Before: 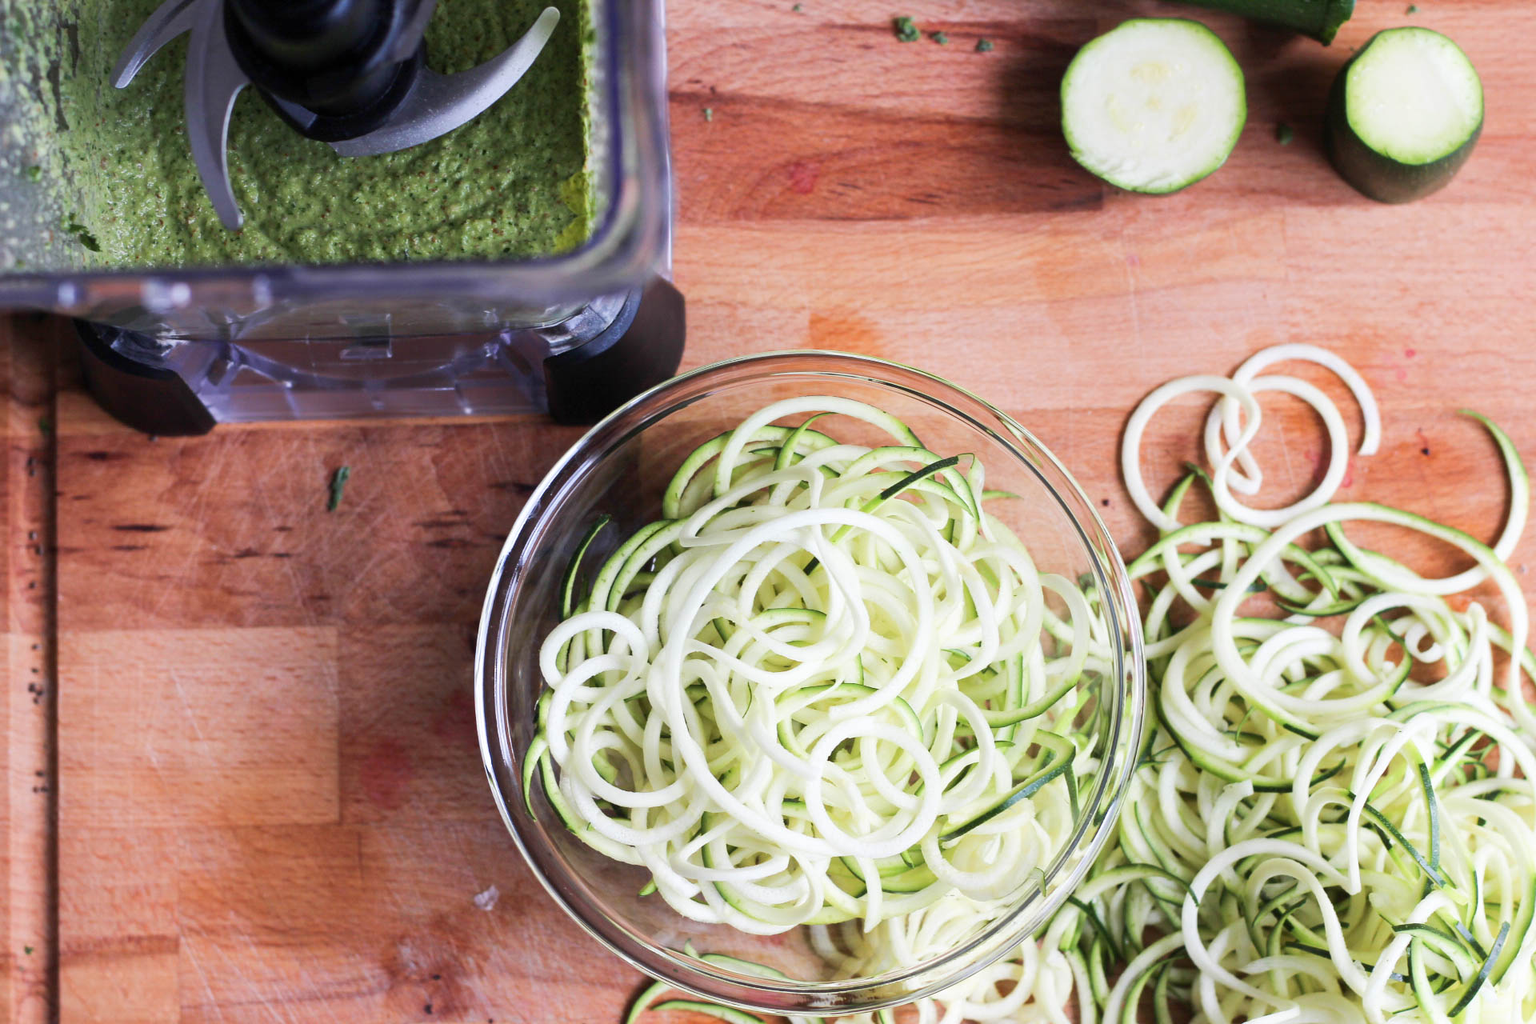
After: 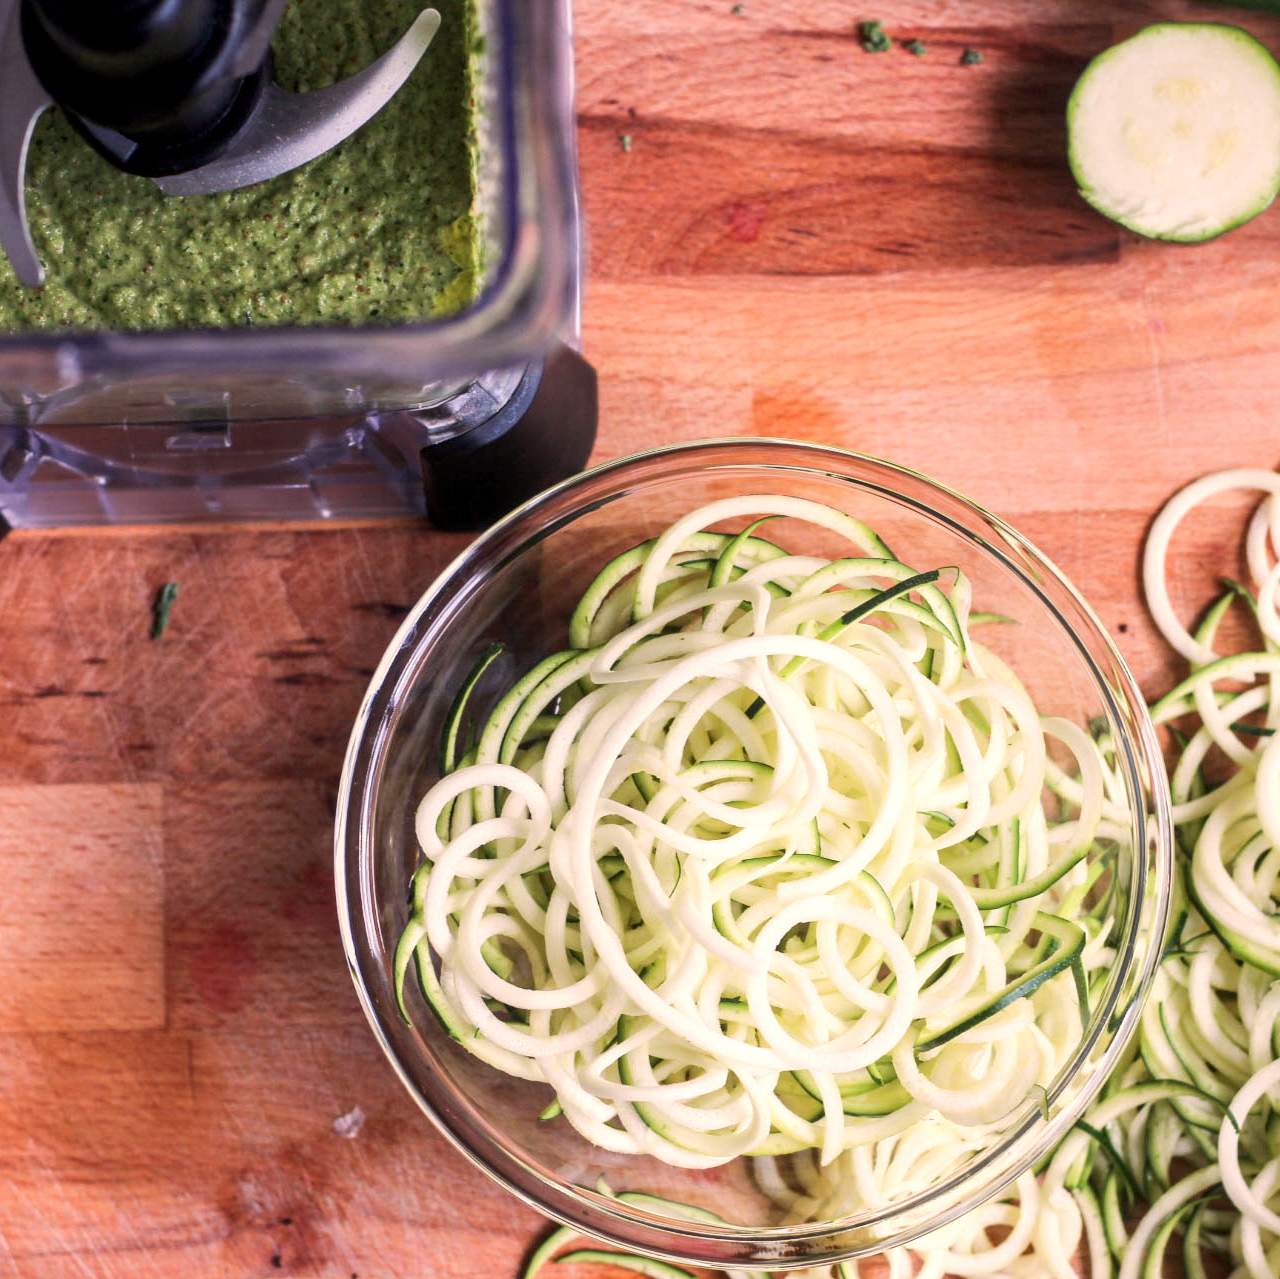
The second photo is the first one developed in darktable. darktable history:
local contrast: on, module defaults
crop and rotate: left 13.537%, right 19.796%
white balance: red 1.127, blue 0.943
